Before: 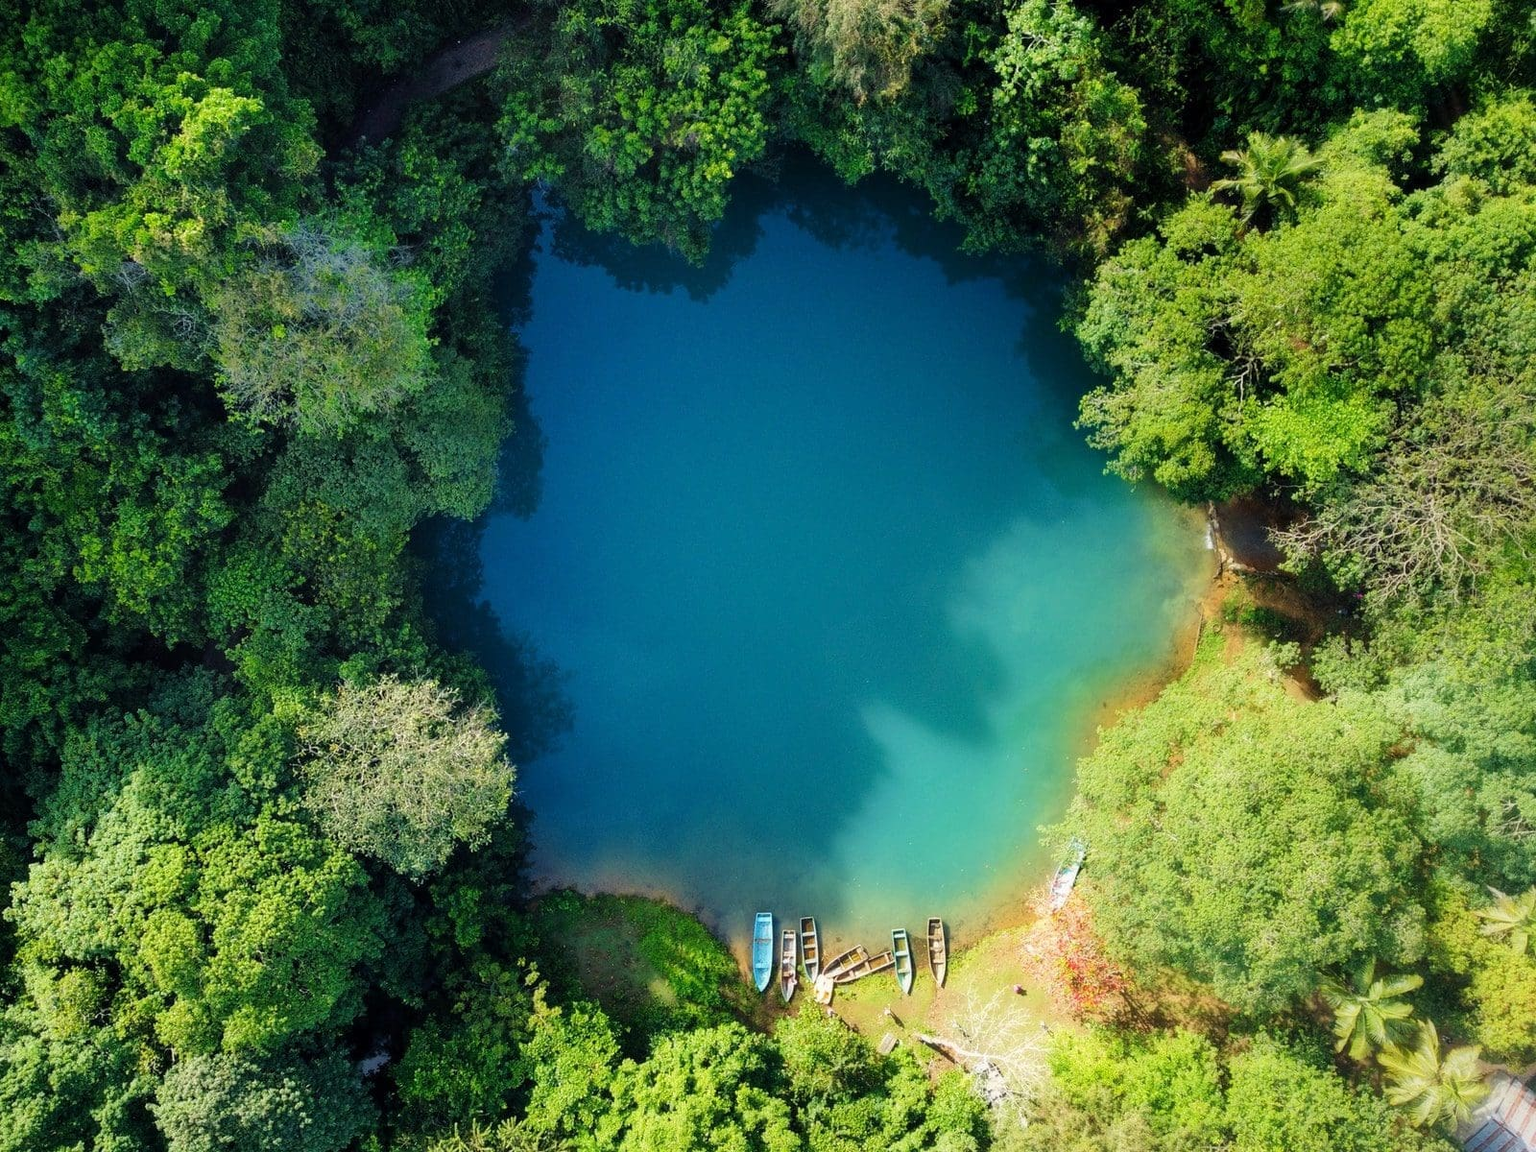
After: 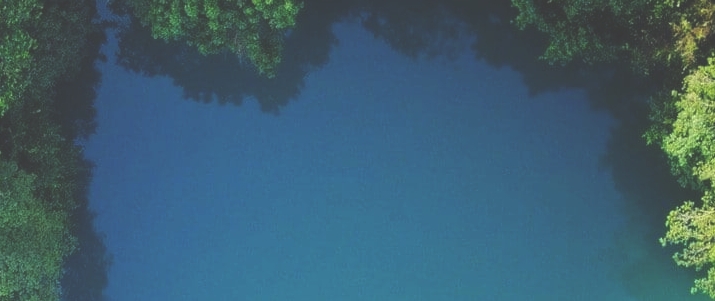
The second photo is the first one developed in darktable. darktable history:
exposure: black level correction -0.041, exposure 0.064 EV, compensate highlight preservation false
crop: left 28.64%, top 16.832%, right 26.637%, bottom 58.055%
